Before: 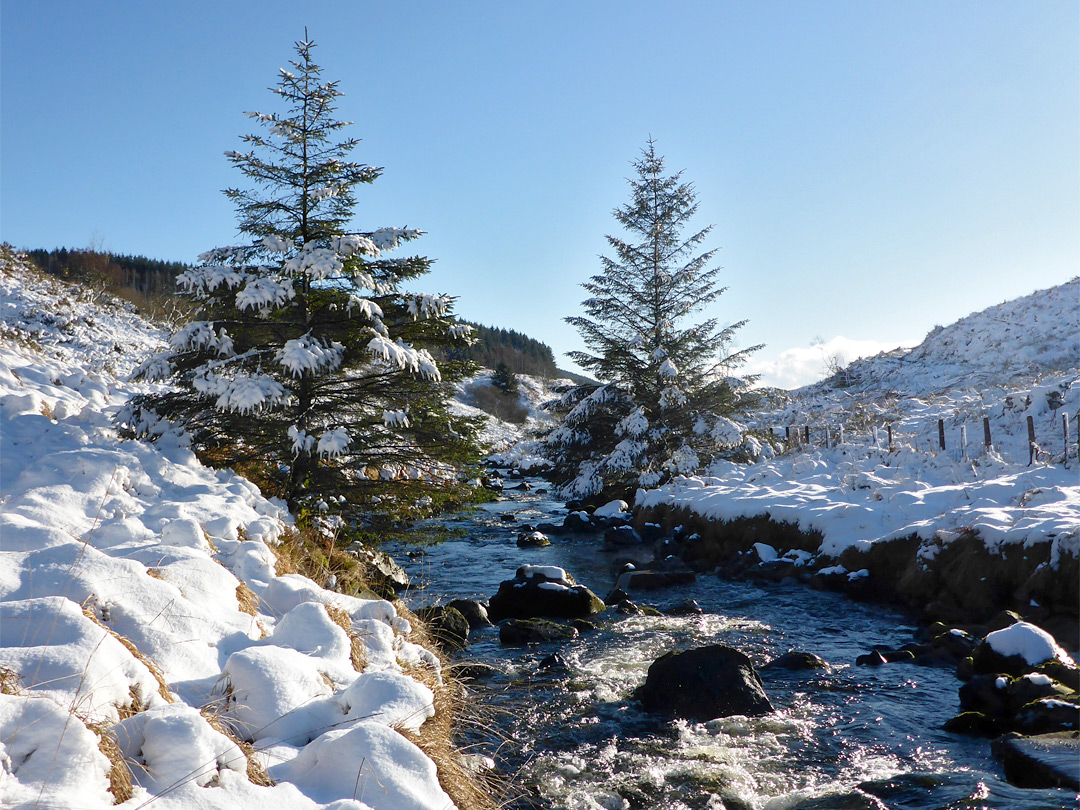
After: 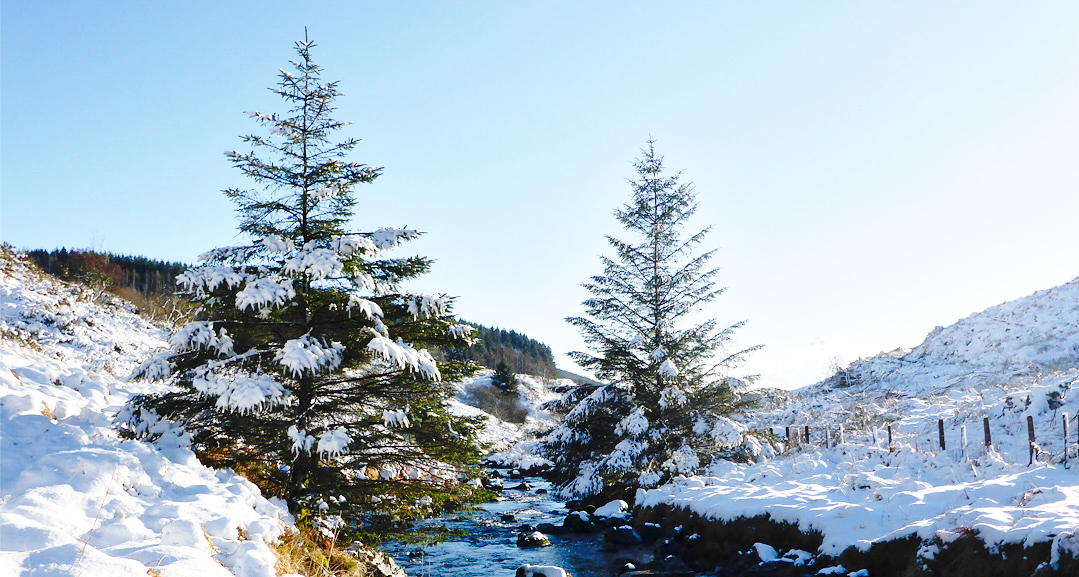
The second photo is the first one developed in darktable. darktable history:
crop: right 0%, bottom 28.66%
base curve: curves: ch0 [(0, 0) (0.032, 0.037) (0.105, 0.228) (0.435, 0.76) (0.856, 0.983) (1, 1)], preserve colors none
